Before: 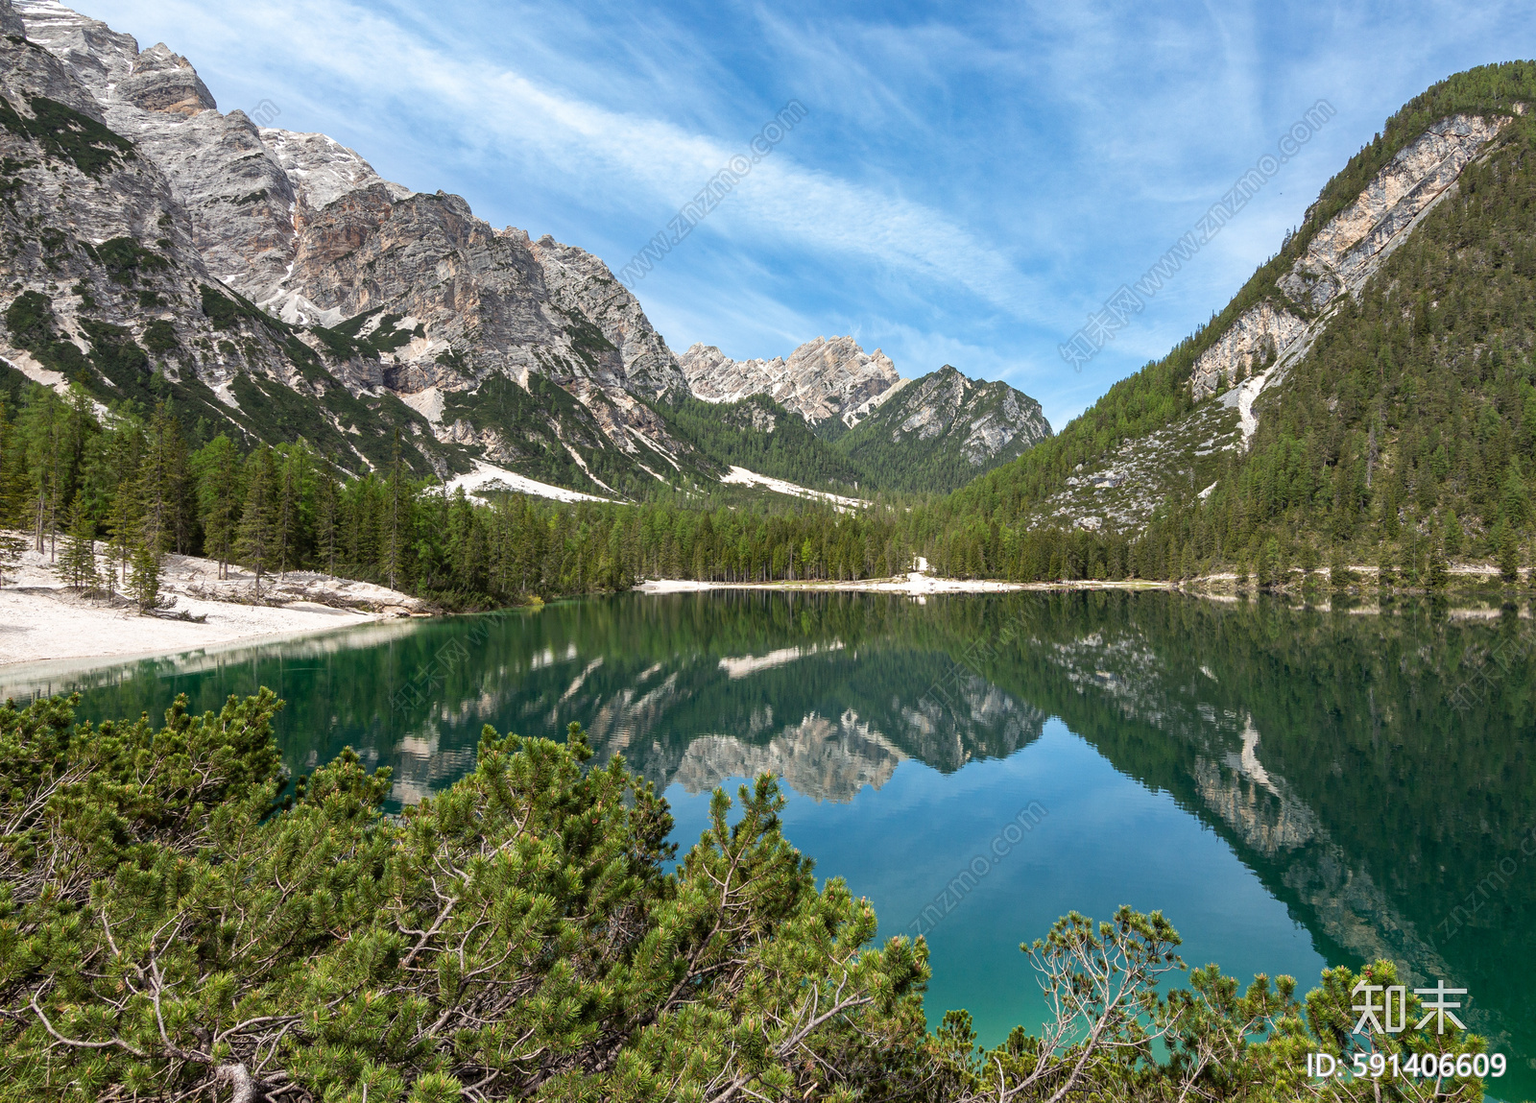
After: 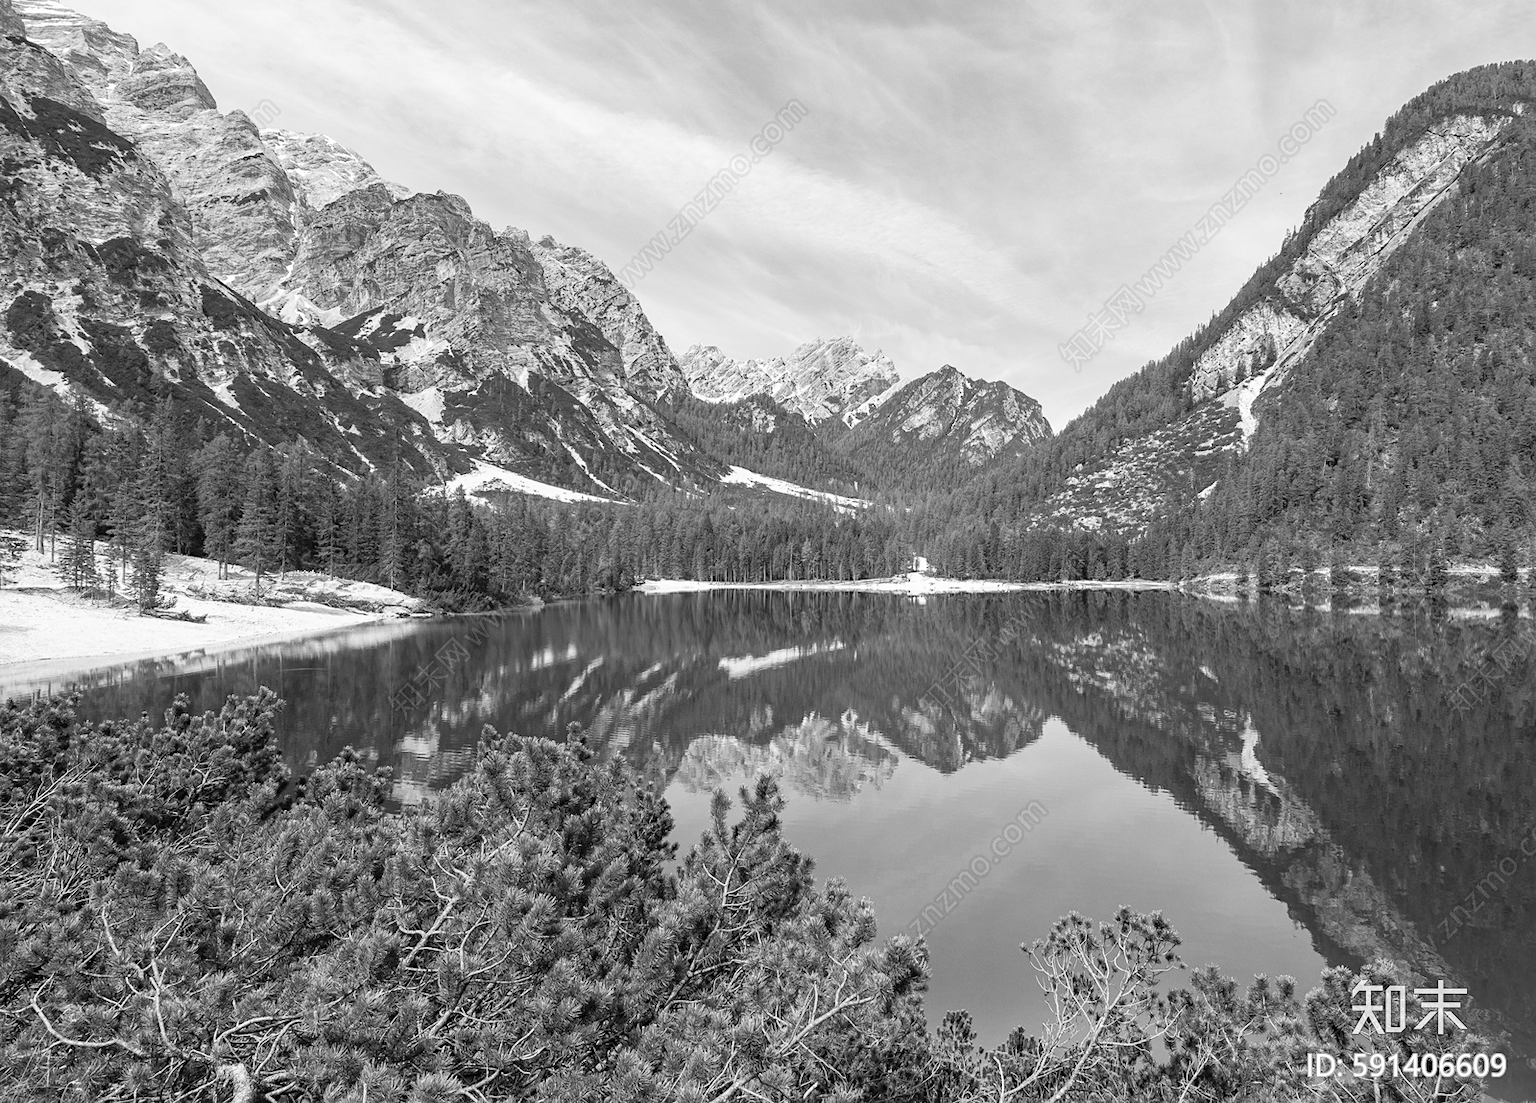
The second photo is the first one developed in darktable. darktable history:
contrast brightness saturation: contrast 0.14, brightness 0.208
sharpen: amount 0.214
color calibration: output gray [0.267, 0.423, 0.267, 0], x 0.37, y 0.382, temperature 4312.24 K
